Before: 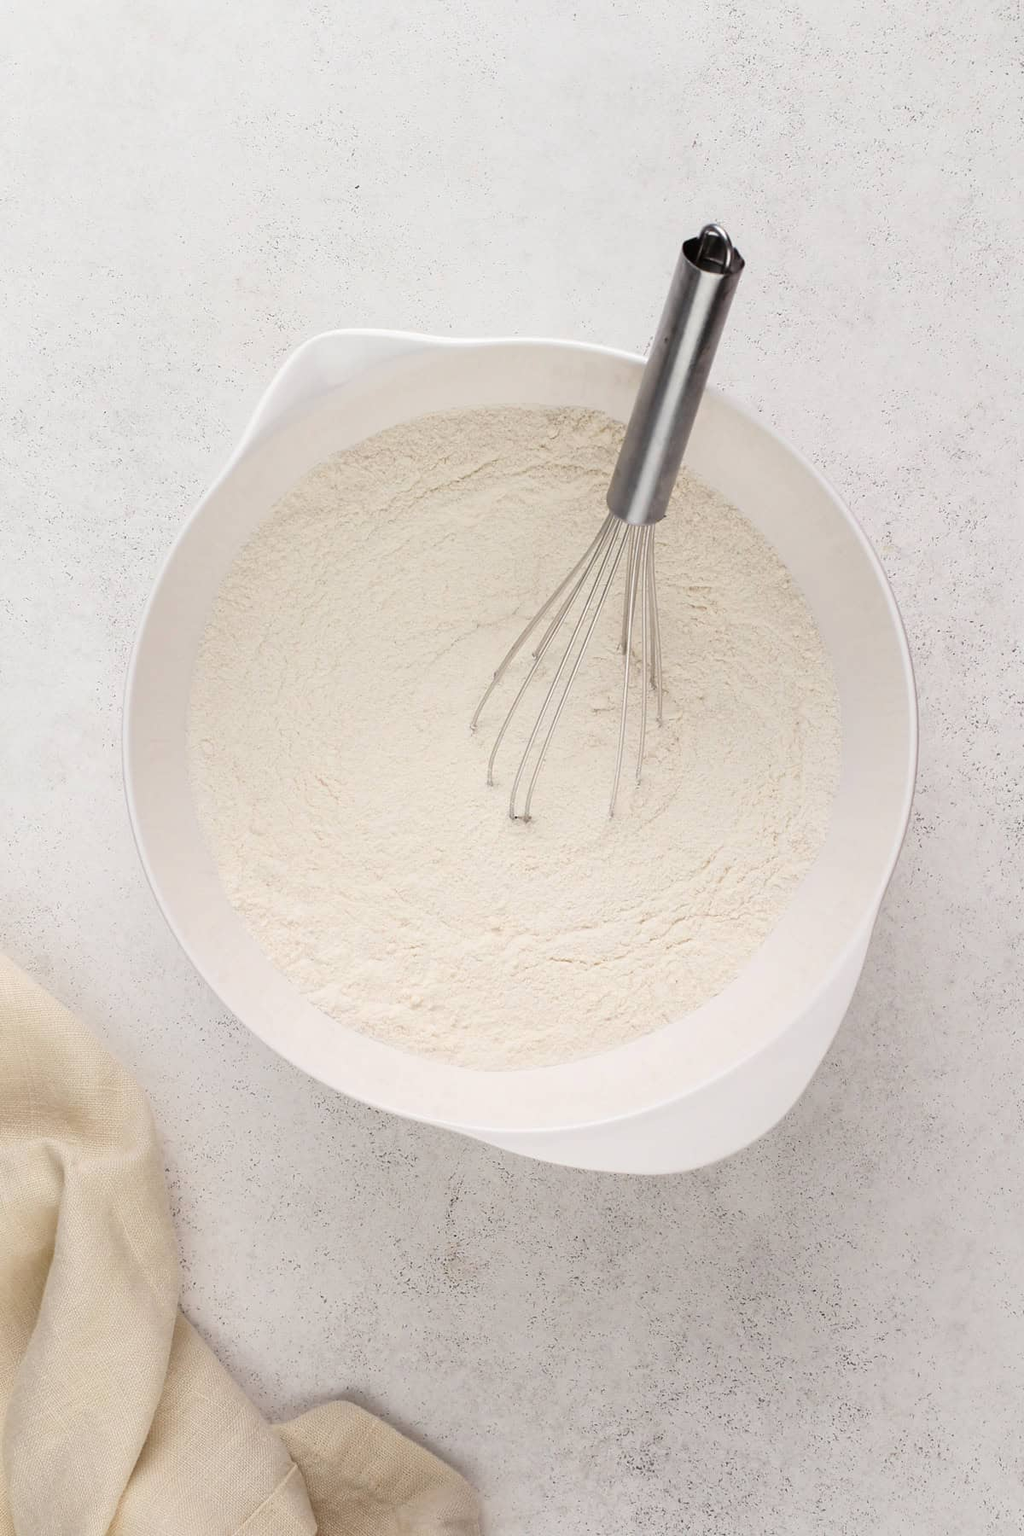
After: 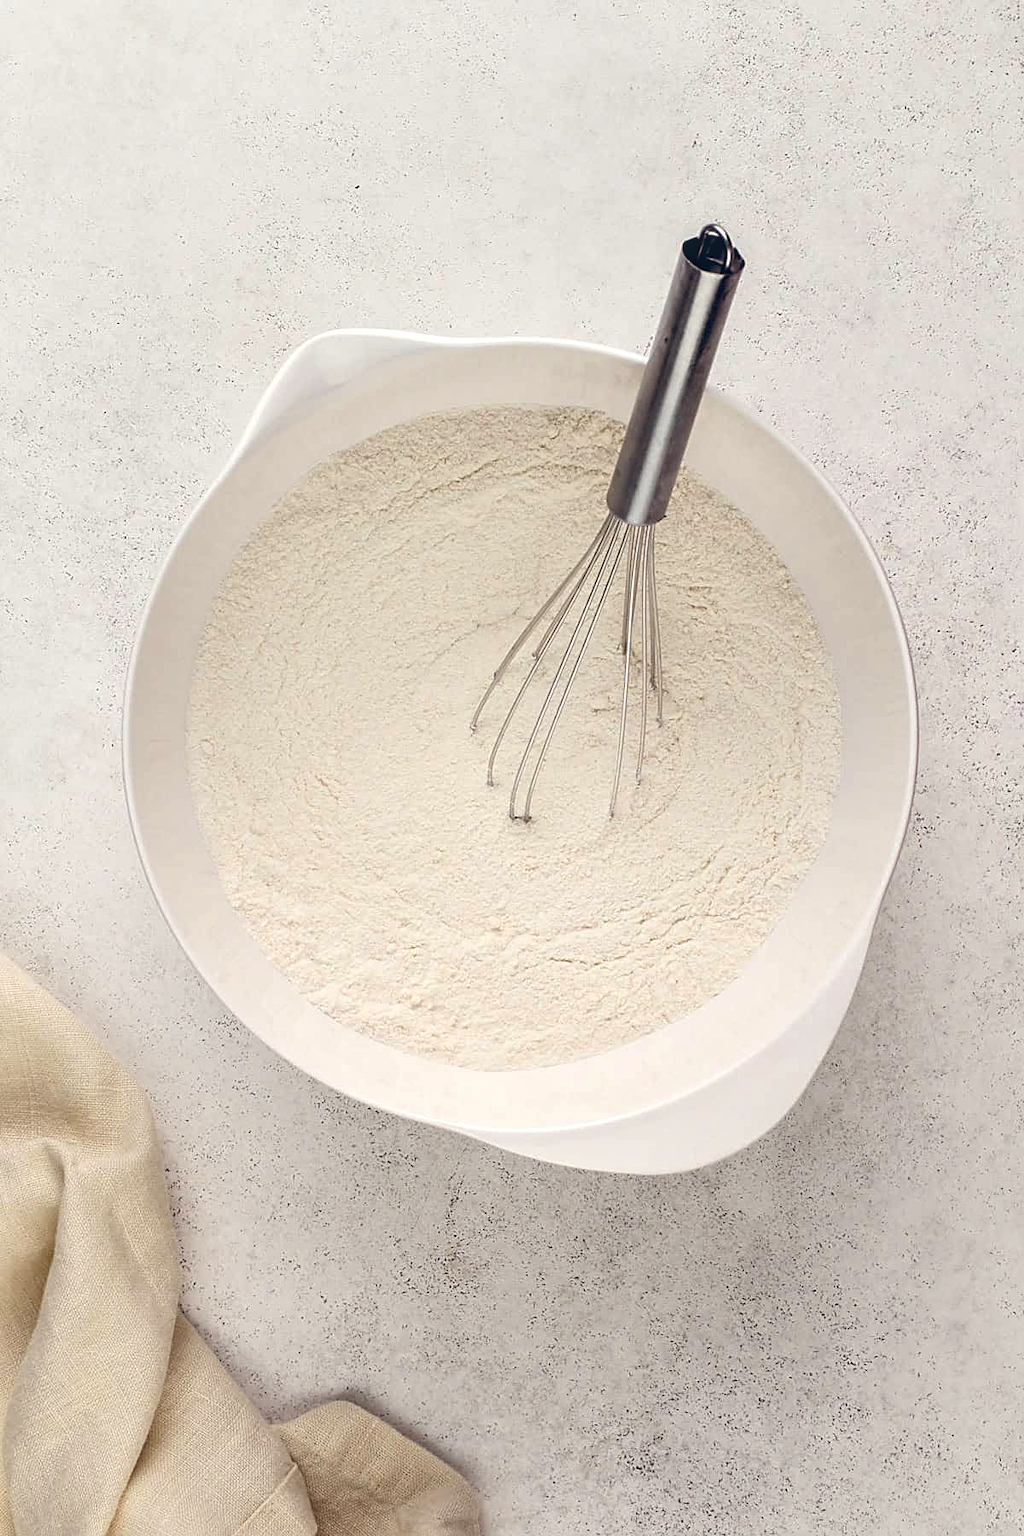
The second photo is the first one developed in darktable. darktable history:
color calibration: output colorfulness [0, 0.315, 0, 0], x 0.341, y 0.355, temperature 5166 K
local contrast: on, module defaults
sharpen: on, module defaults
contrast equalizer: octaves 7, y [[0.6 ×6], [0.55 ×6], [0 ×6], [0 ×6], [0 ×6]], mix 0.53
color zones: curves: ch0 [(0, 0.613) (0.01, 0.613) (0.245, 0.448) (0.498, 0.529) (0.642, 0.665) (0.879, 0.777) (0.99, 0.613)]; ch1 [(0, 0) (0.143, 0) (0.286, 0) (0.429, 0) (0.571, 0) (0.714, 0) (0.857, 0)], mix -93.41%
color balance rgb: shadows lift › luminance 6.56%, shadows lift › chroma 4.05%, shadows lift › hue 45.5°, power › hue 231.93°, global offset › luminance 0.22%, global offset › chroma 0.18%, global offset › hue 255.02°
